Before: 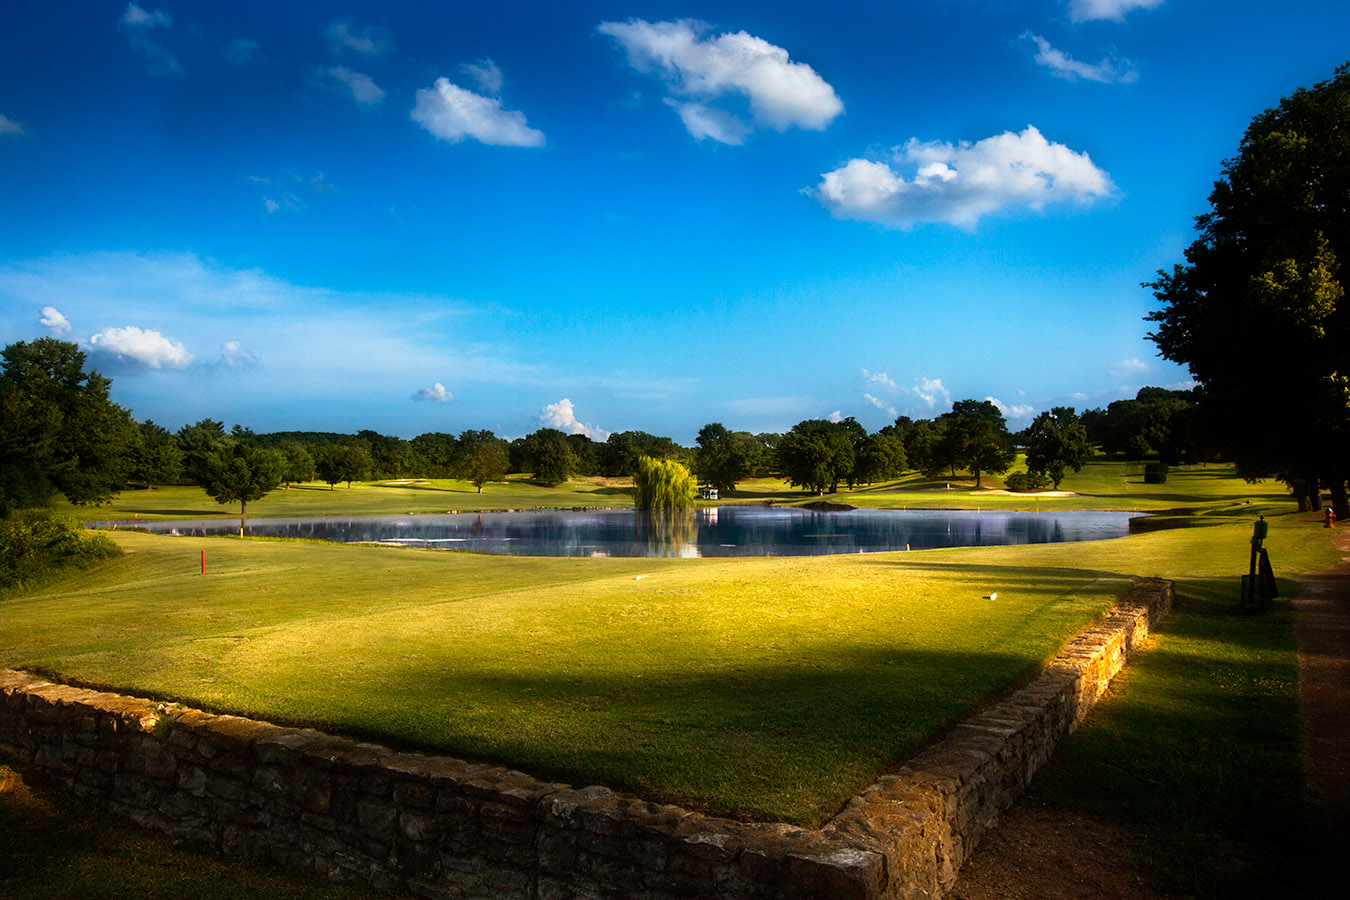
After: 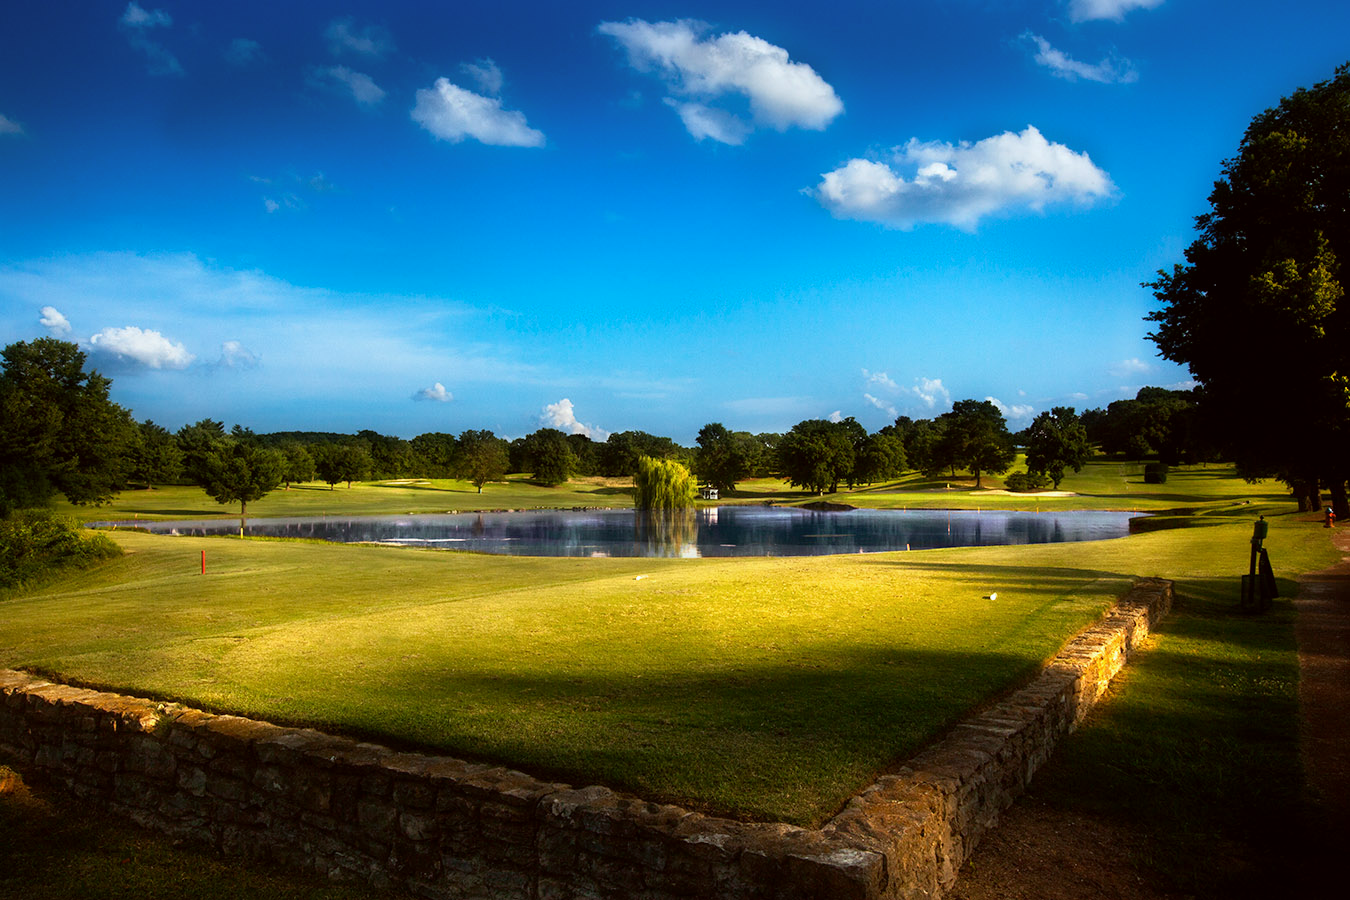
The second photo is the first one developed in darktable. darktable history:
color correction: highlights a* -2.73, highlights b* -2.09, shadows a* 2.41, shadows b* 2.73
